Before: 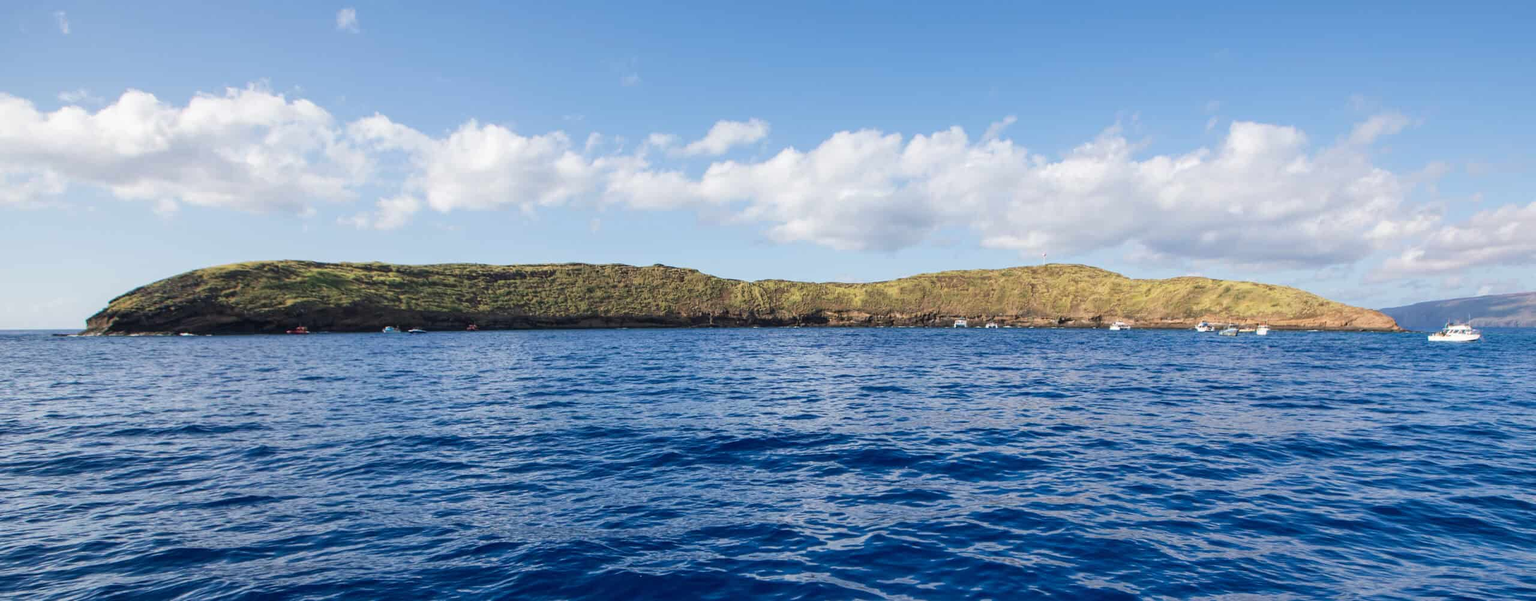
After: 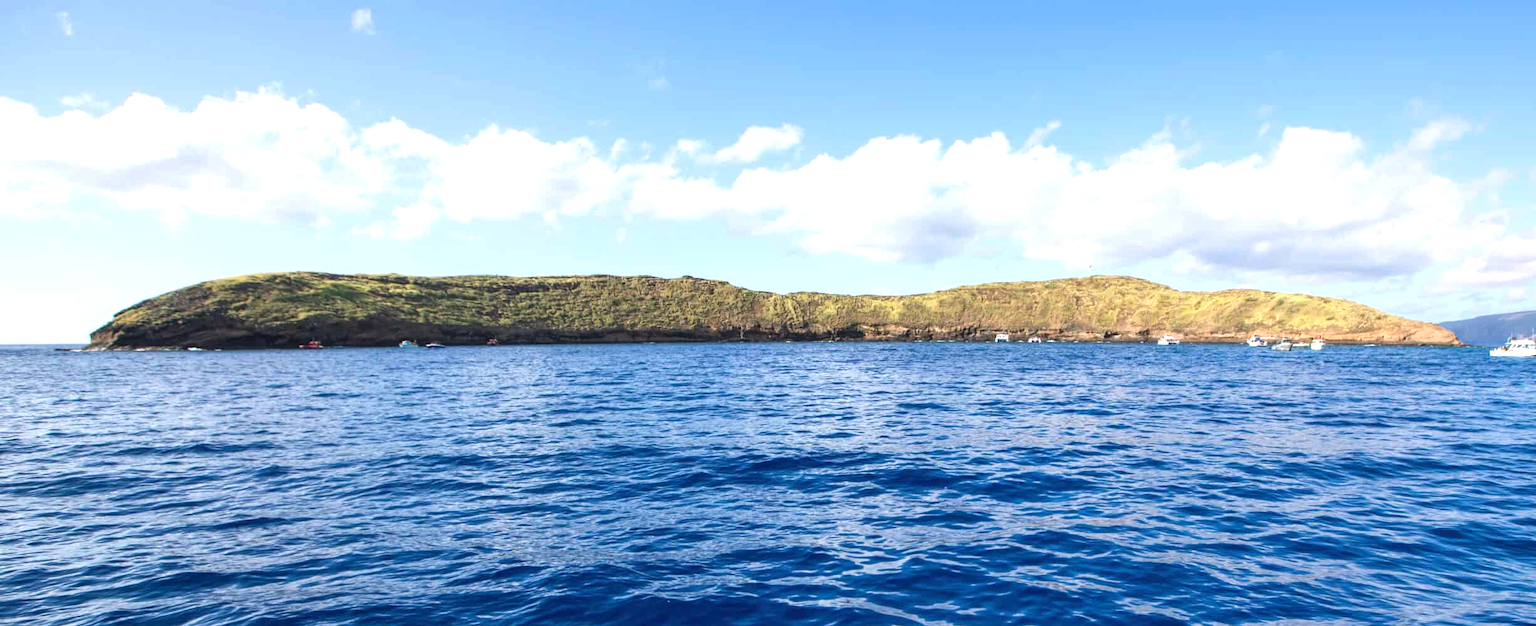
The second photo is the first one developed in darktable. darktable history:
crop: right 4.126%, bottom 0.031%
exposure: black level correction 0, exposure 0.7 EV, compensate exposure bias true, compensate highlight preservation false
